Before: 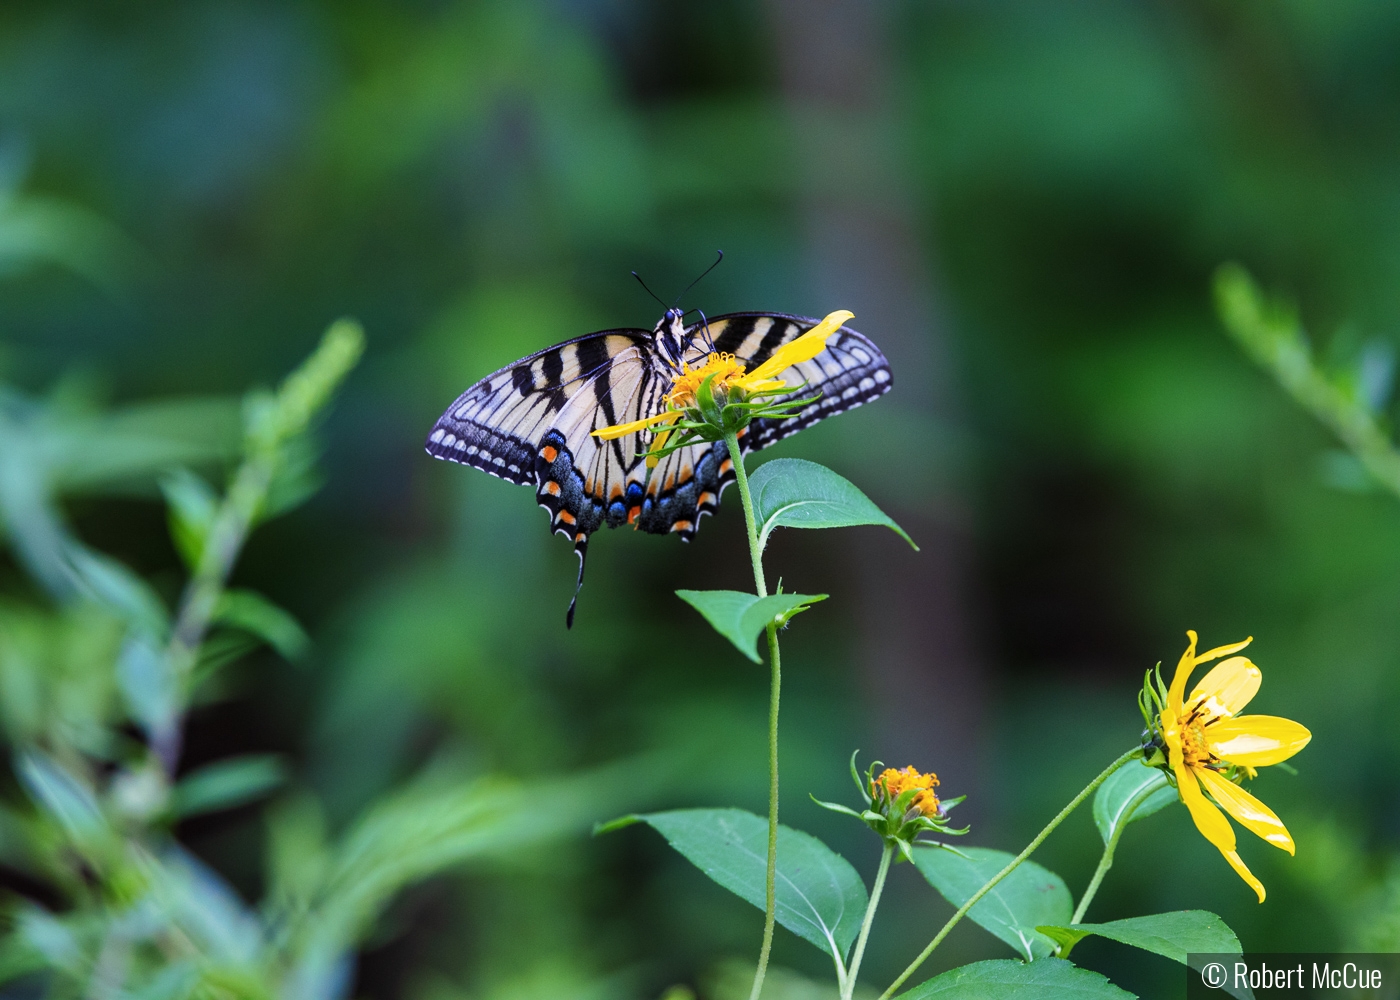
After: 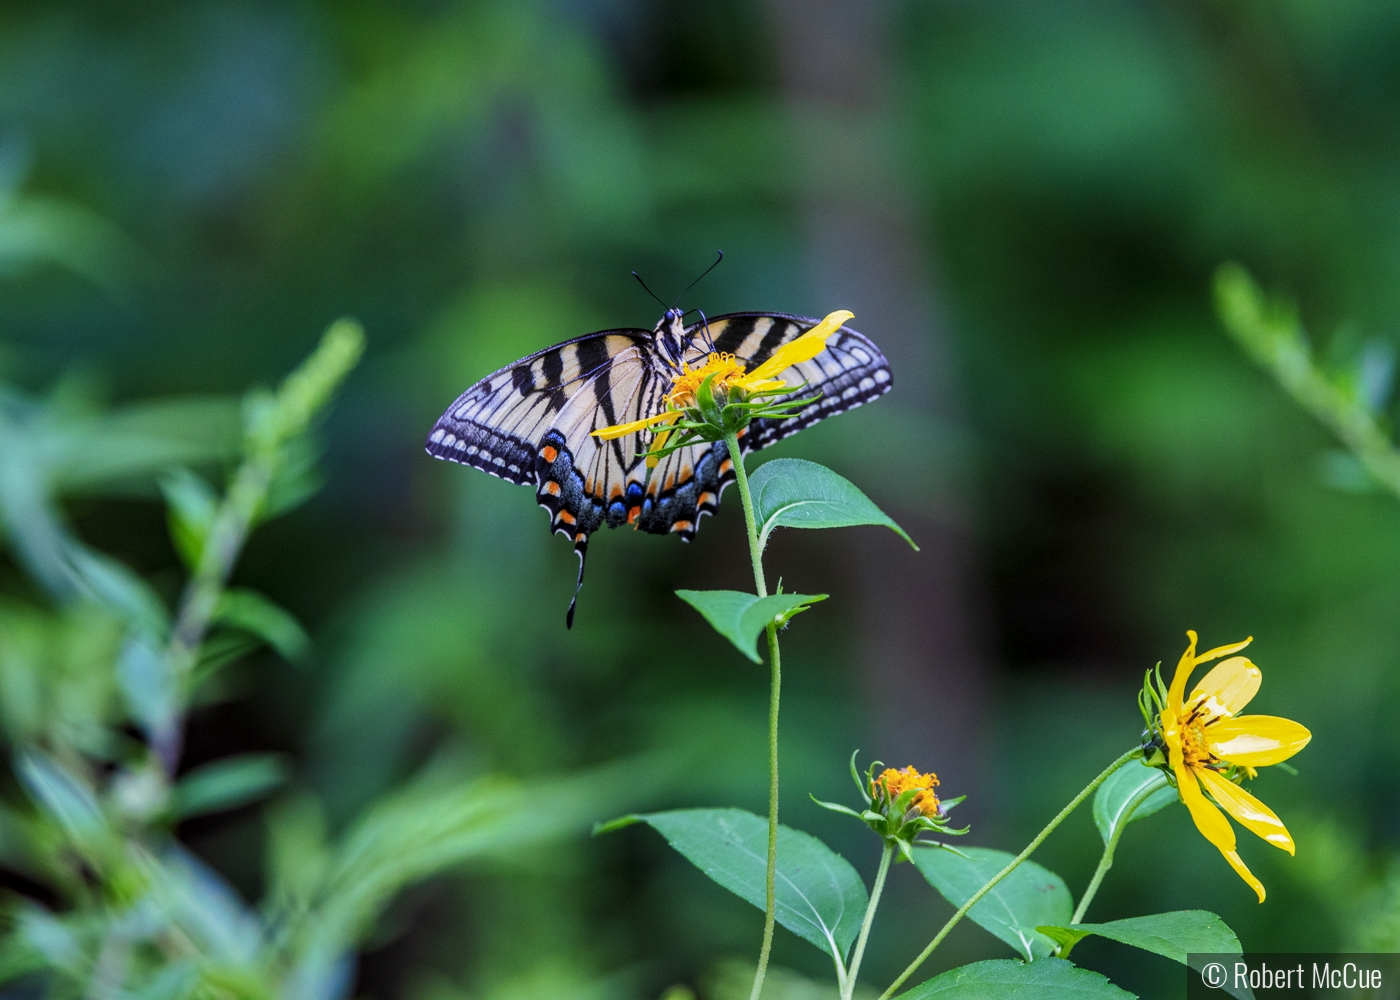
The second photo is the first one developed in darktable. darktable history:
local contrast: on, module defaults
shadows and highlights: shadows 25.58, white point adjustment -3.07, highlights -29.8, highlights color adjustment 41.17%
